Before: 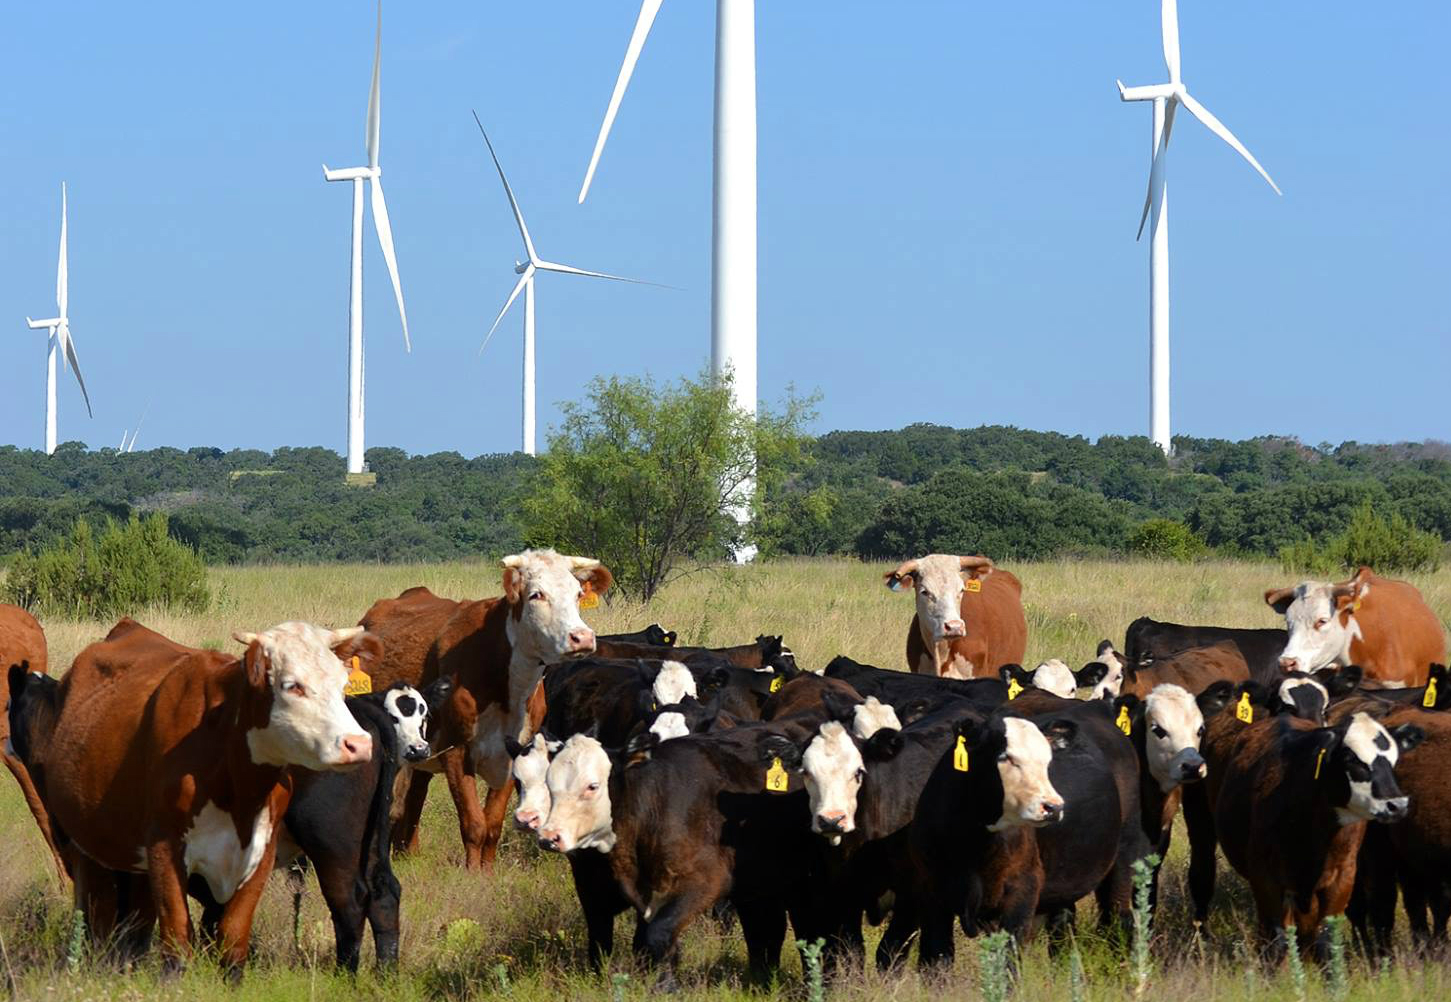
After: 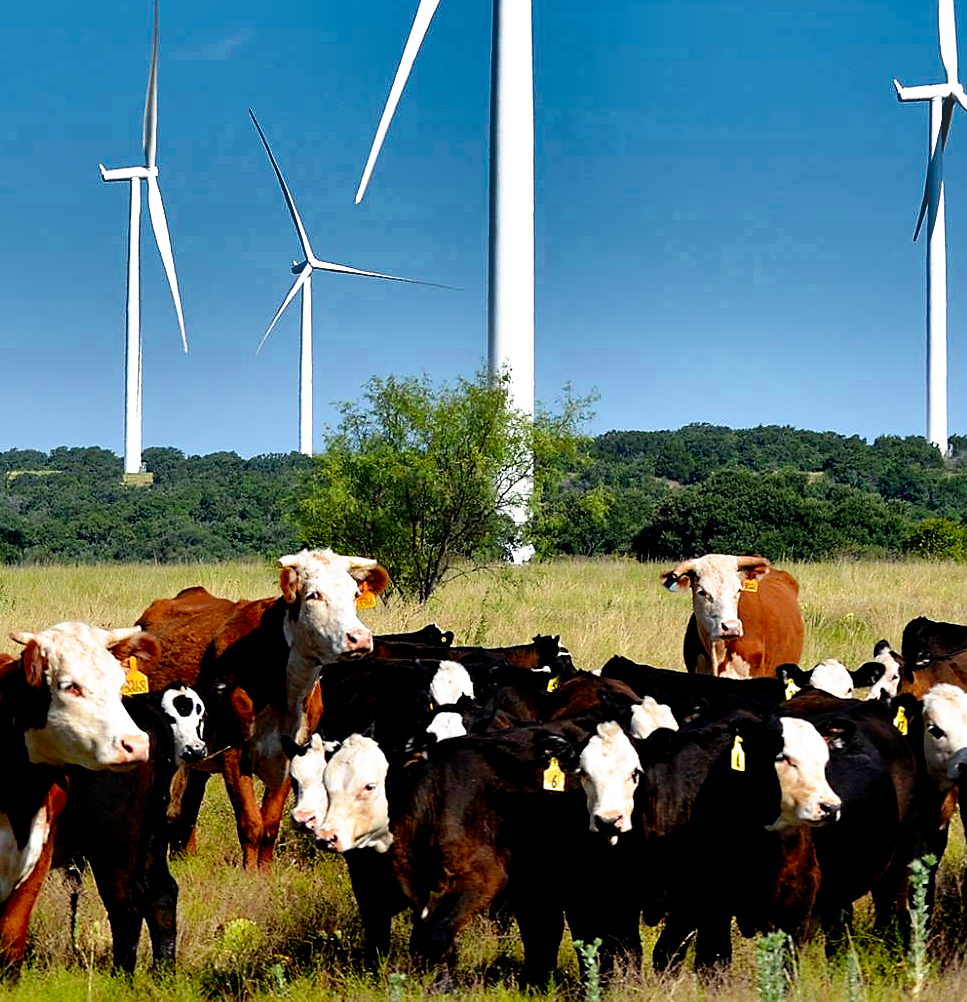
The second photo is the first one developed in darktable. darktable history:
crop: left 15.419%, right 17.914%
sharpen: radius 1.864, amount 0.398, threshold 1.271
filmic rgb: black relative exposure -5.5 EV, white relative exposure 2.5 EV, threshold 3 EV, target black luminance 0%, hardness 4.51, latitude 67.35%, contrast 1.453, shadows ↔ highlights balance -3.52%, preserve chrominance no, color science v4 (2020), contrast in shadows soft, enable highlight reconstruction true
shadows and highlights: shadows 19.13, highlights -83.41, soften with gaussian
